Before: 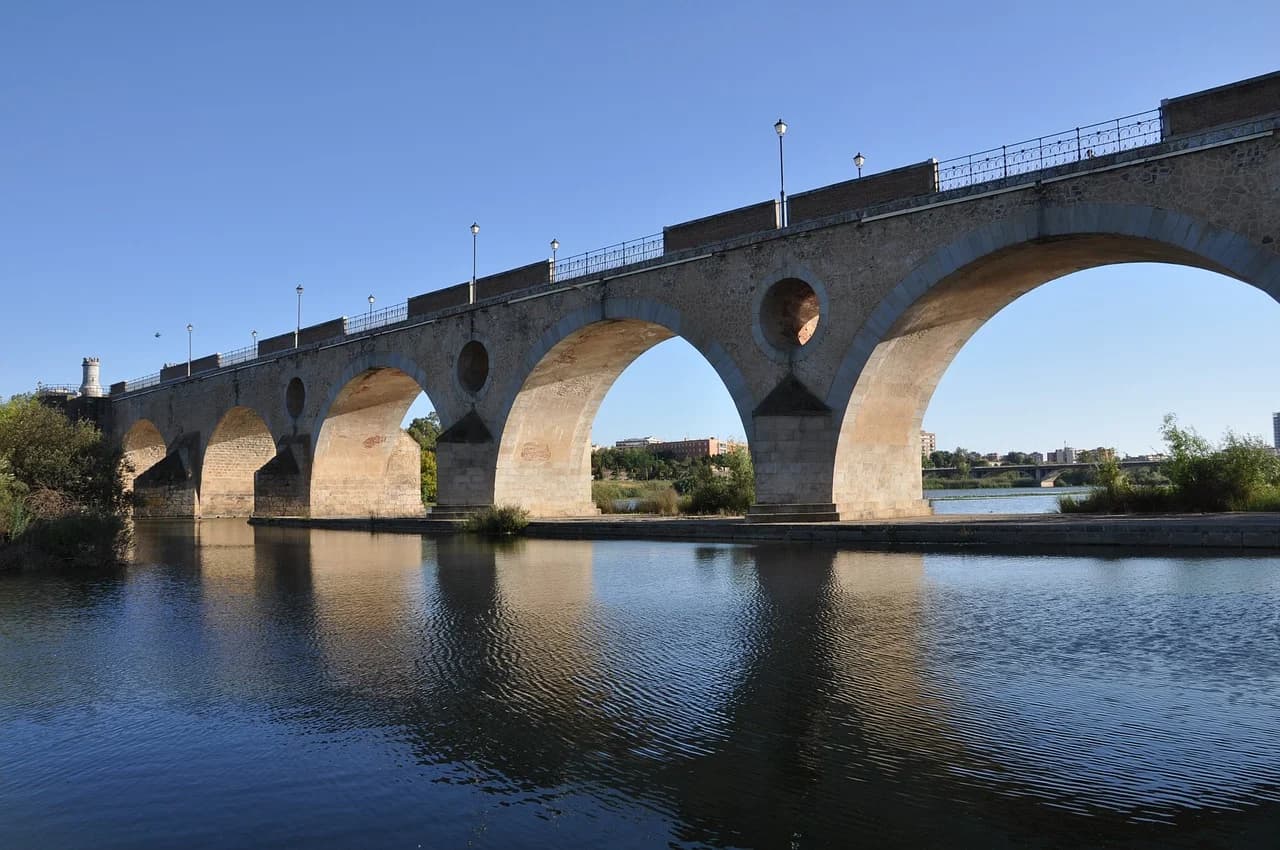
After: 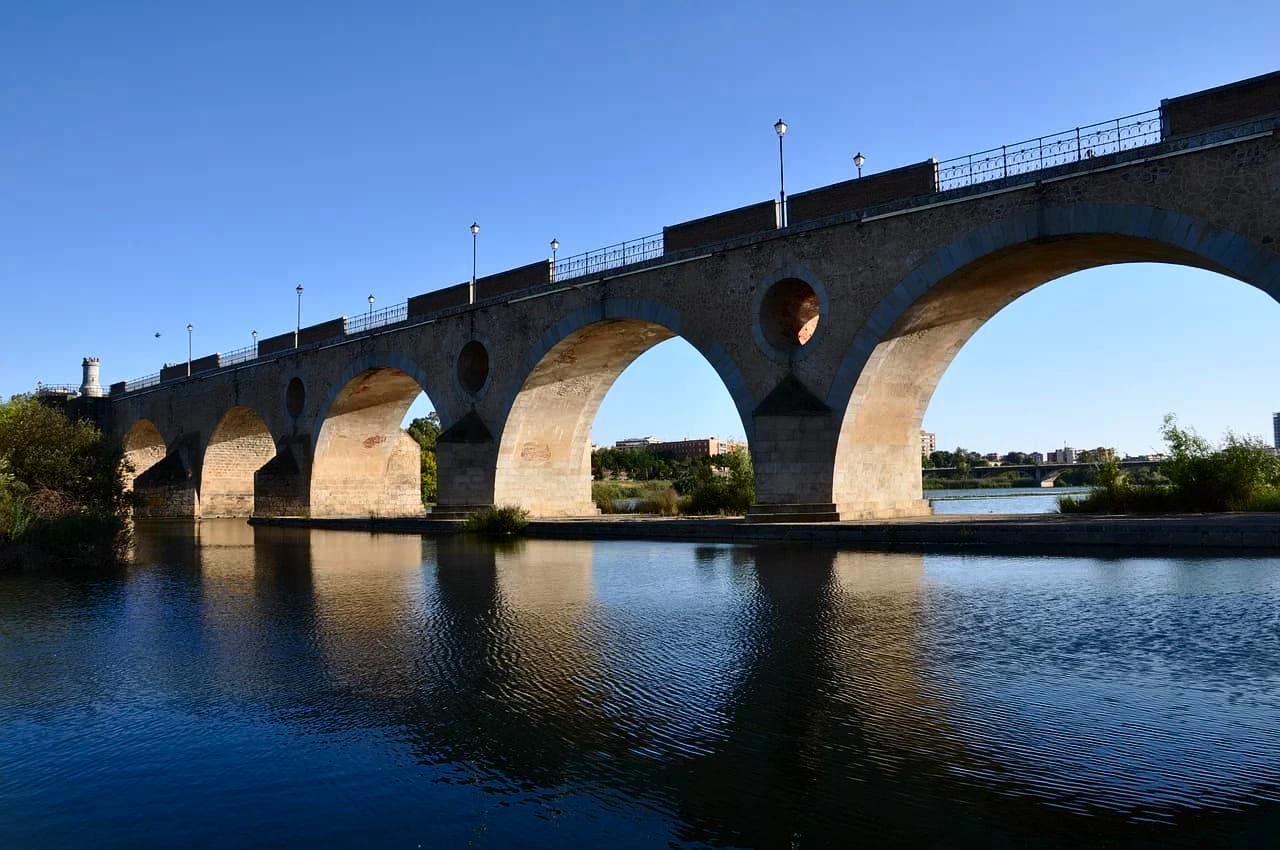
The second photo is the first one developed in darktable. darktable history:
exposure: compensate highlight preservation false
contrast brightness saturation: contrast 0.21, brightness -0.11, saturation 0.21
